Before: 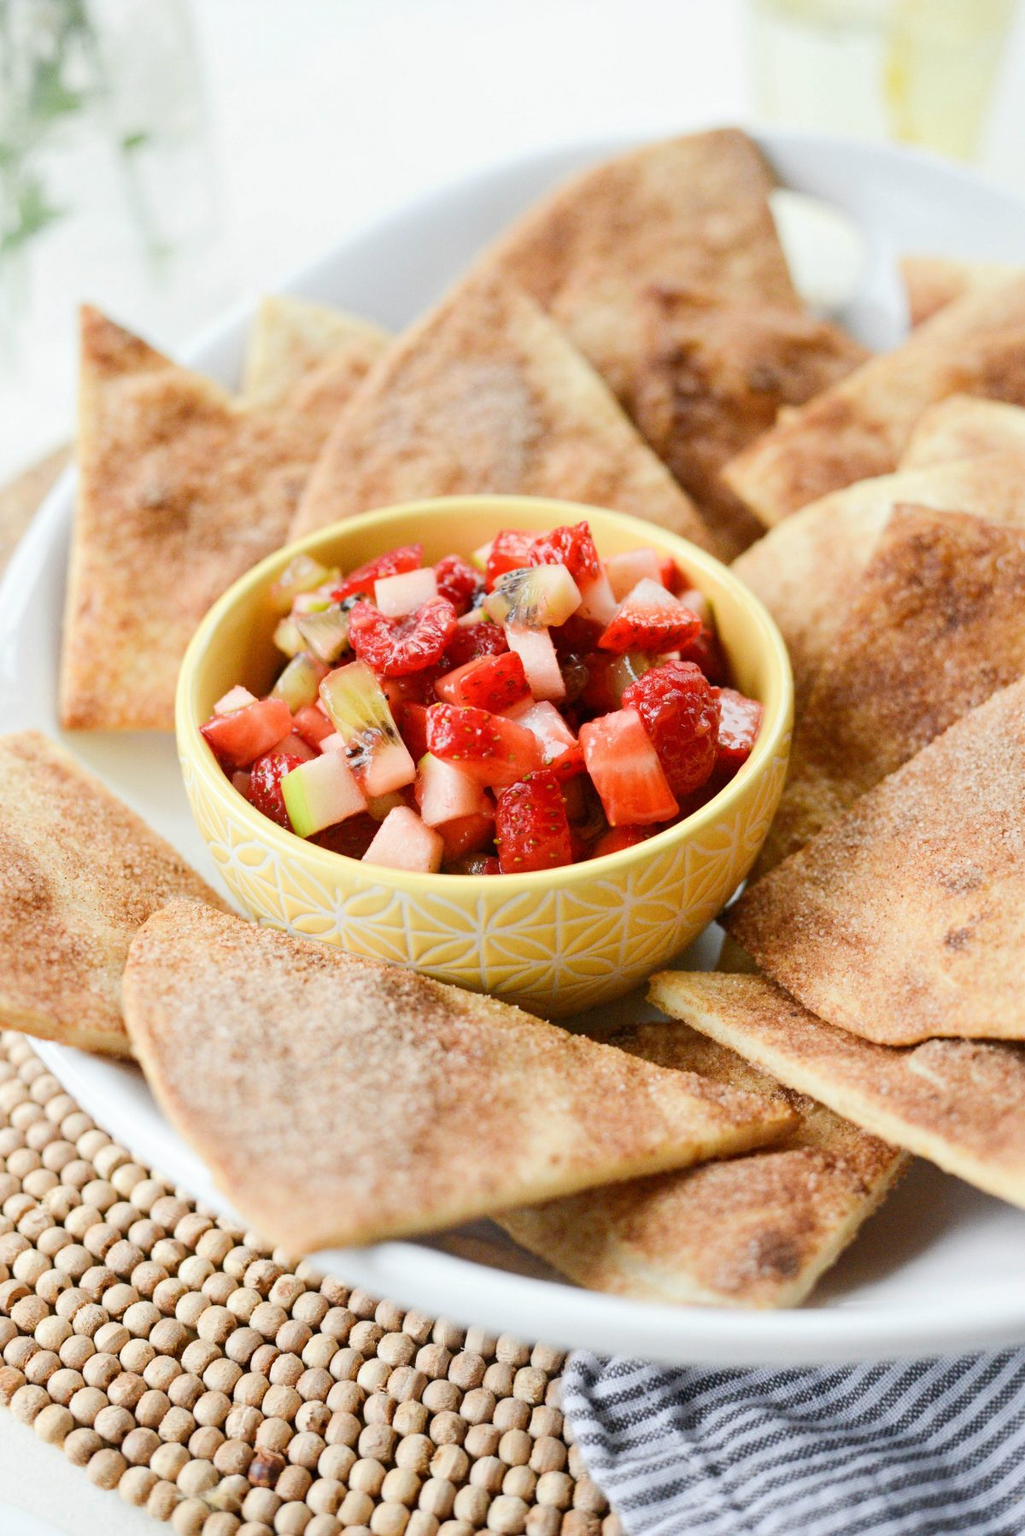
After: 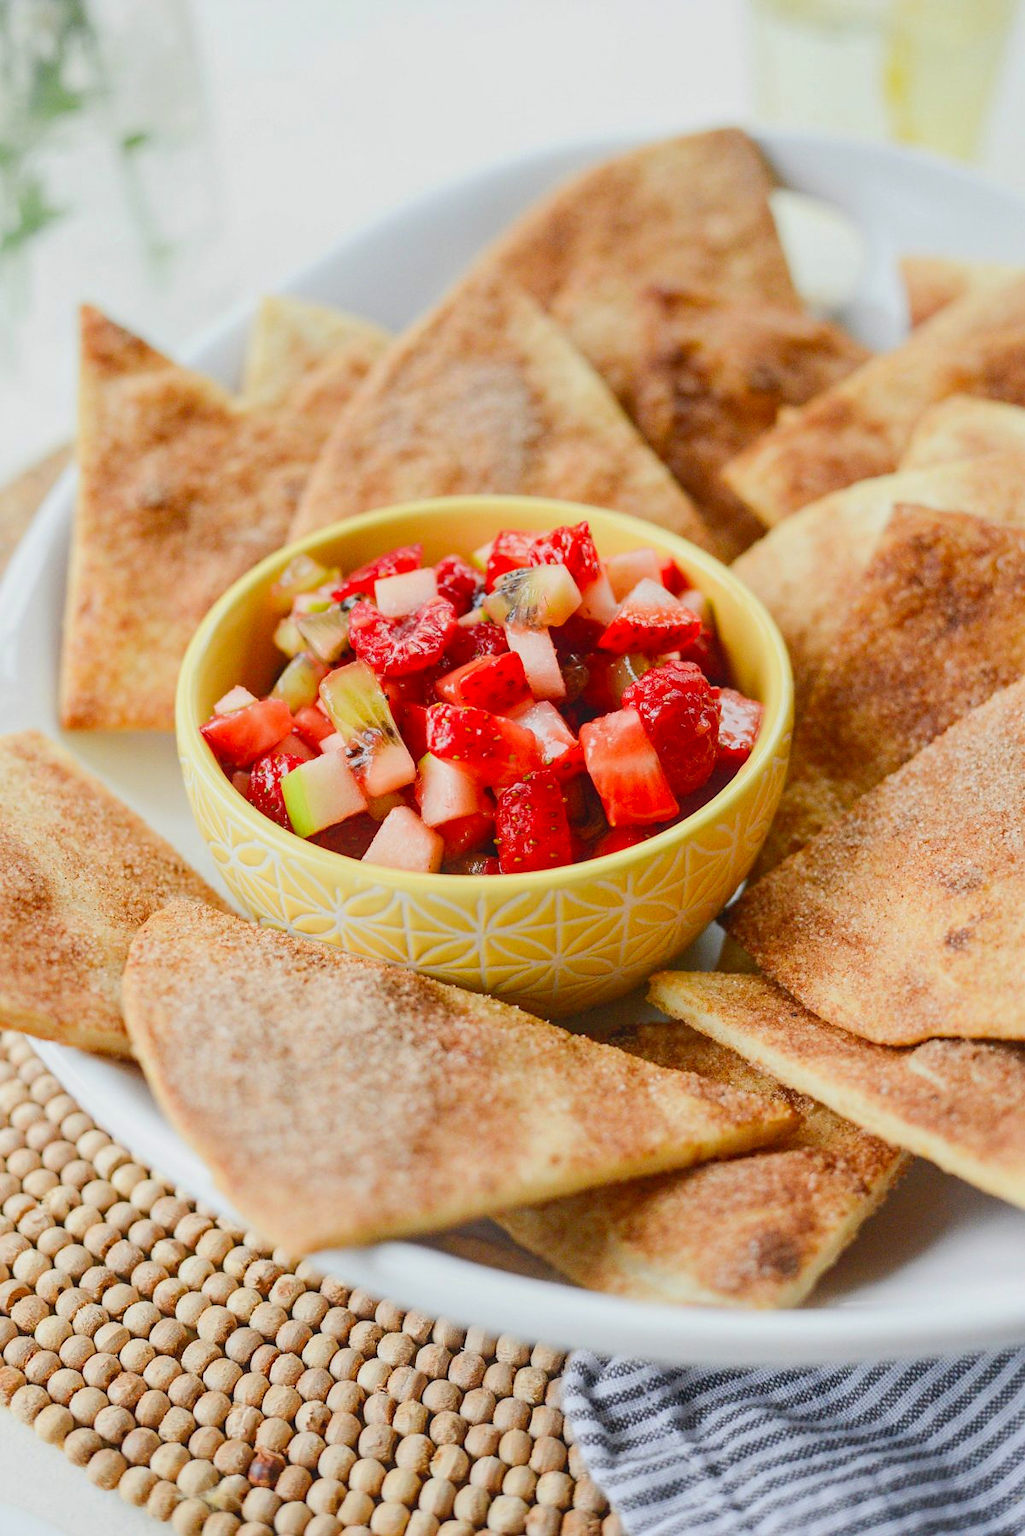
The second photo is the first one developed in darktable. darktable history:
local contrast: on, module defaults
contrast brightness saturation: contrast -0.194, saturation 0.185
sharpen: radius 1.01, threshold 0.916
